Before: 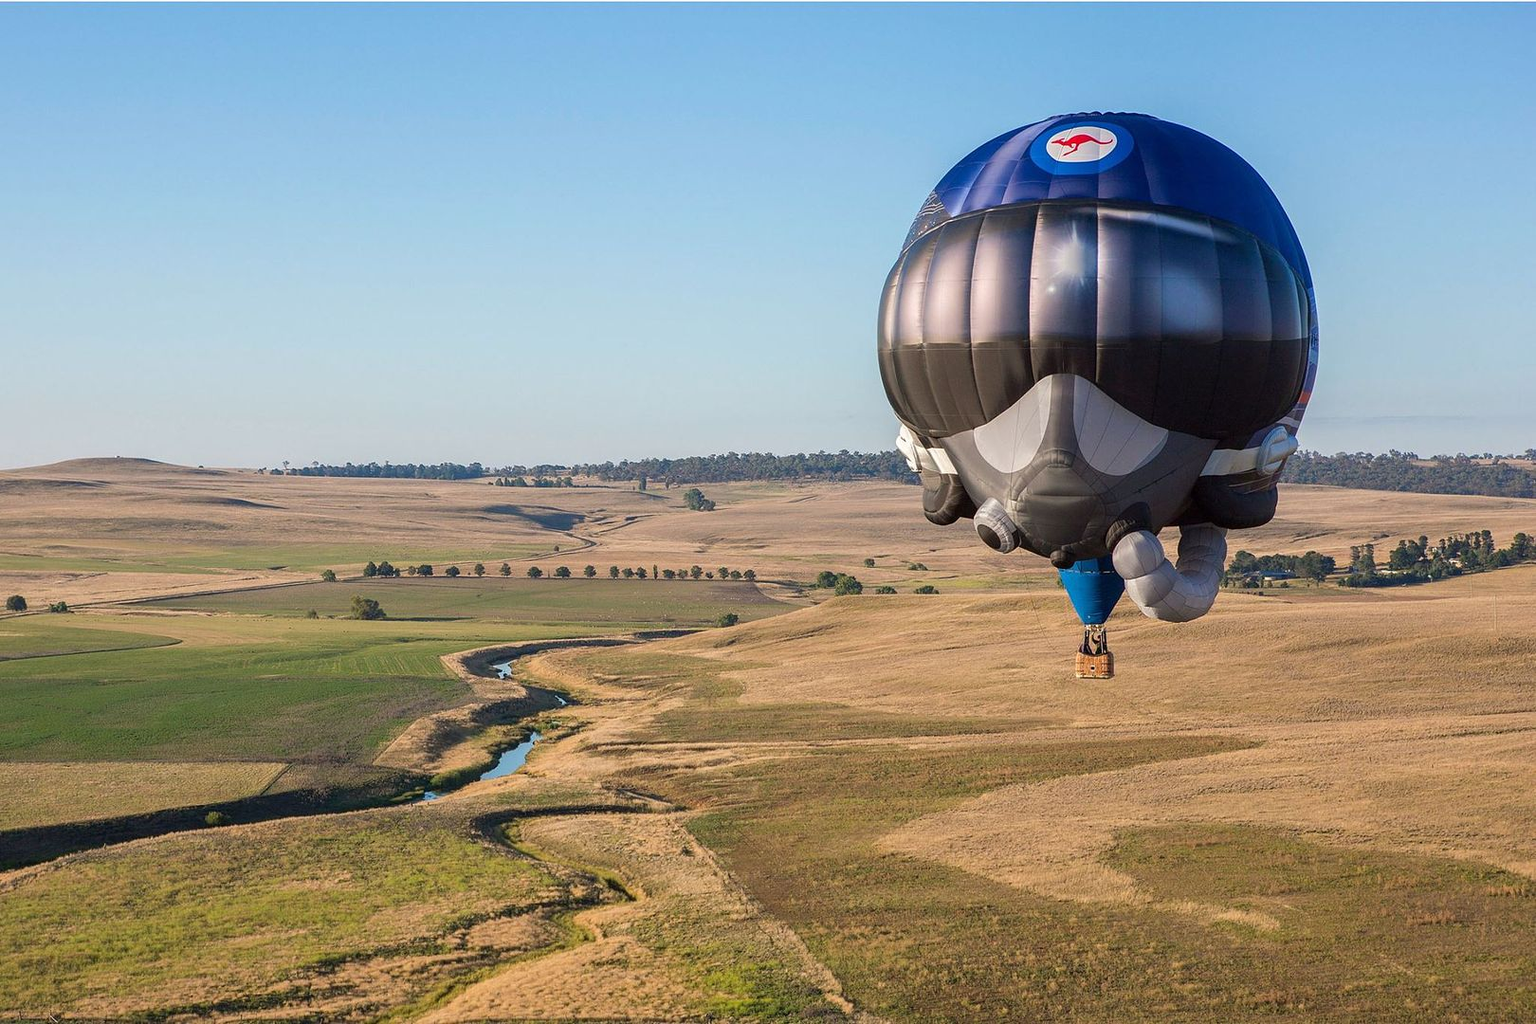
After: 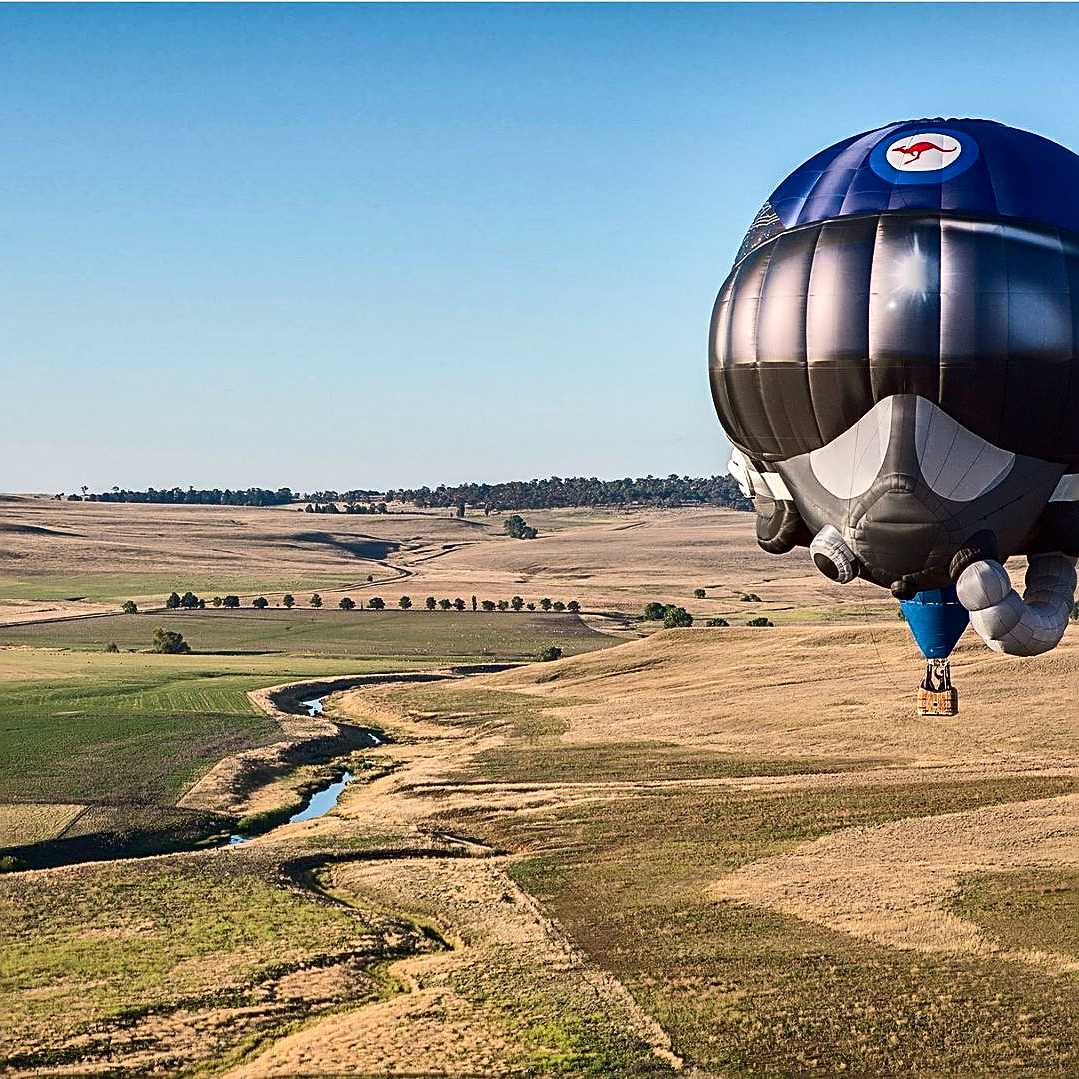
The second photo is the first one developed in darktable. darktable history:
contrast brightness saturation: contrast 0.277
crop and rotate: left 13.414%, right 19.951%
sharpen: radius 2.576, amount 0.695
shadows and highlights: radius 107.8, shadows 23.76, highlights -58.64, low approximation 0.01, soften with gaussian
